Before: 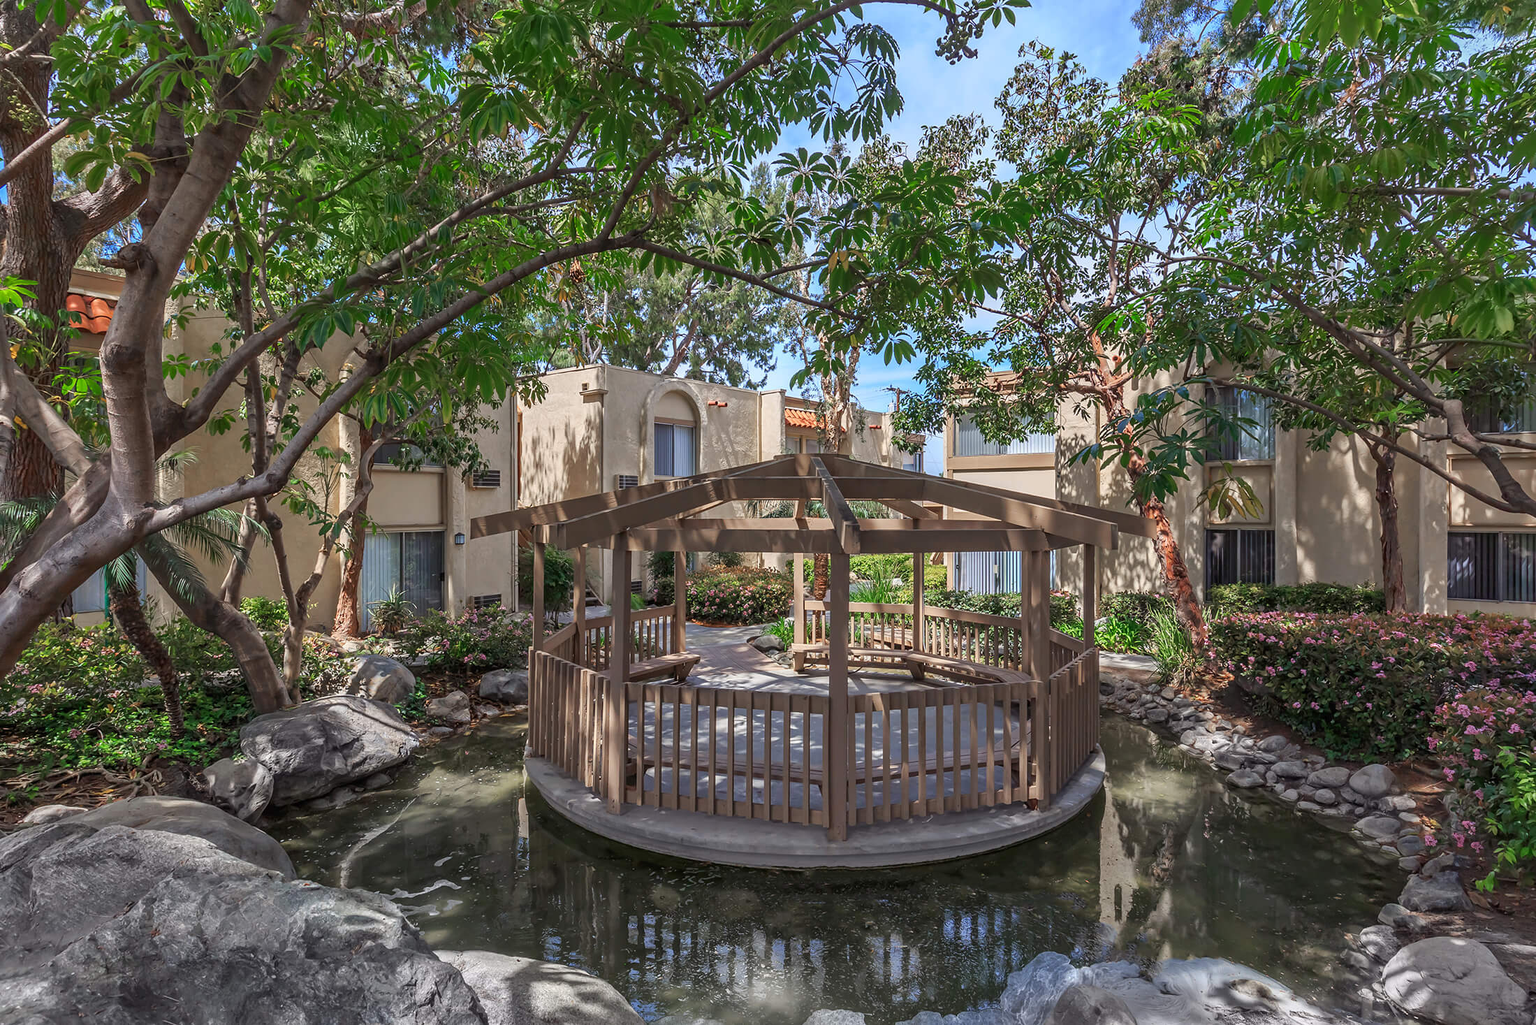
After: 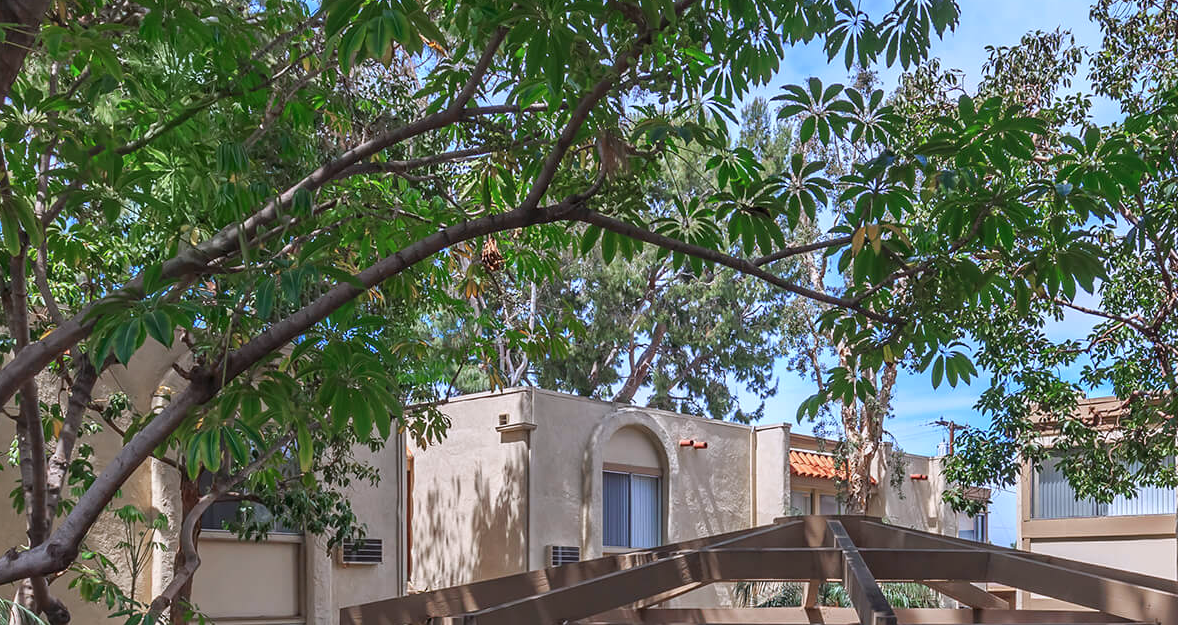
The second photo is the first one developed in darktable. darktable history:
color calibration: illuminant as shot in camera, x 0.358, y 0.373, temperature 4628.91 K
crop: left 15.189%, top 9.138%, right 31.227%, bottom 48.246%
